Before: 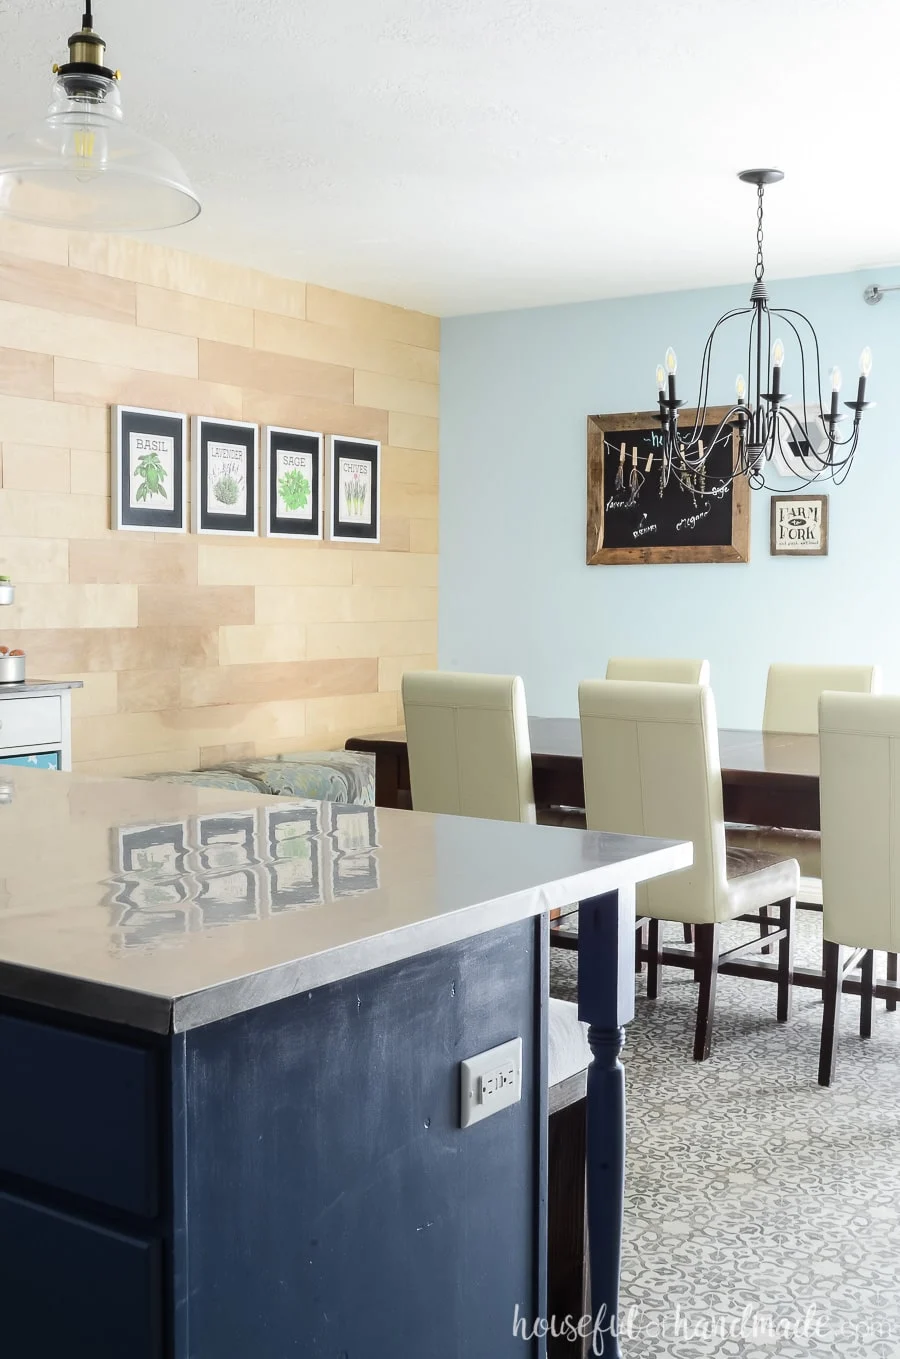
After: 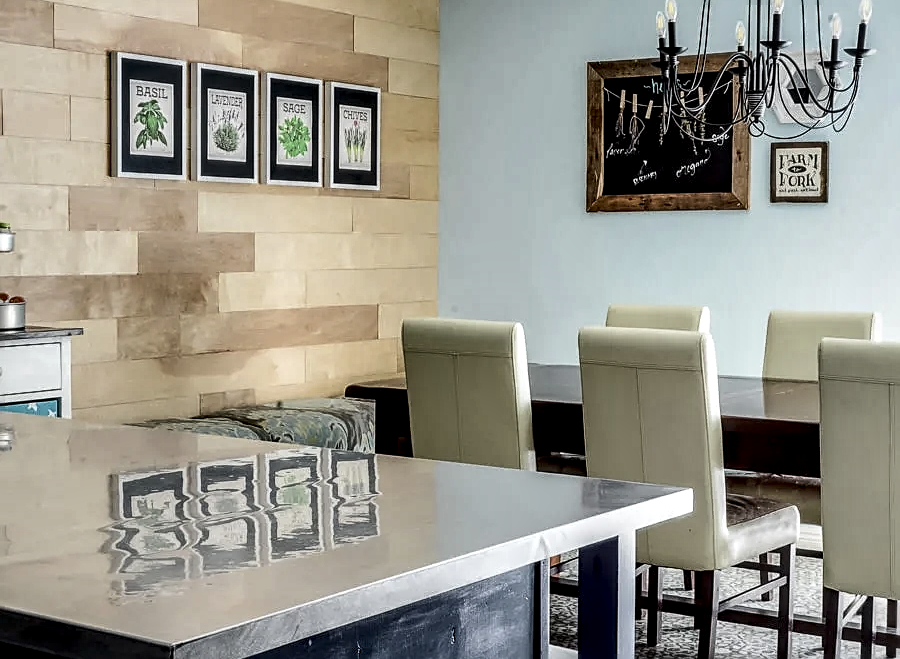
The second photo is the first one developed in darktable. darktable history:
crop and rotate: top 26.006%, bottom 25.499%
shadows and highlights: radius 119.24, shadows 42.26, highlights -61.79, soften with gaussian
sharpen: on, module defaults
exposure: exposure -0.303 EV, compensate exposure bias true, compensate highlight preservation false
contrast brightness saturation: contrast 0.144
local contrast: highlights 16%, detail 186%
